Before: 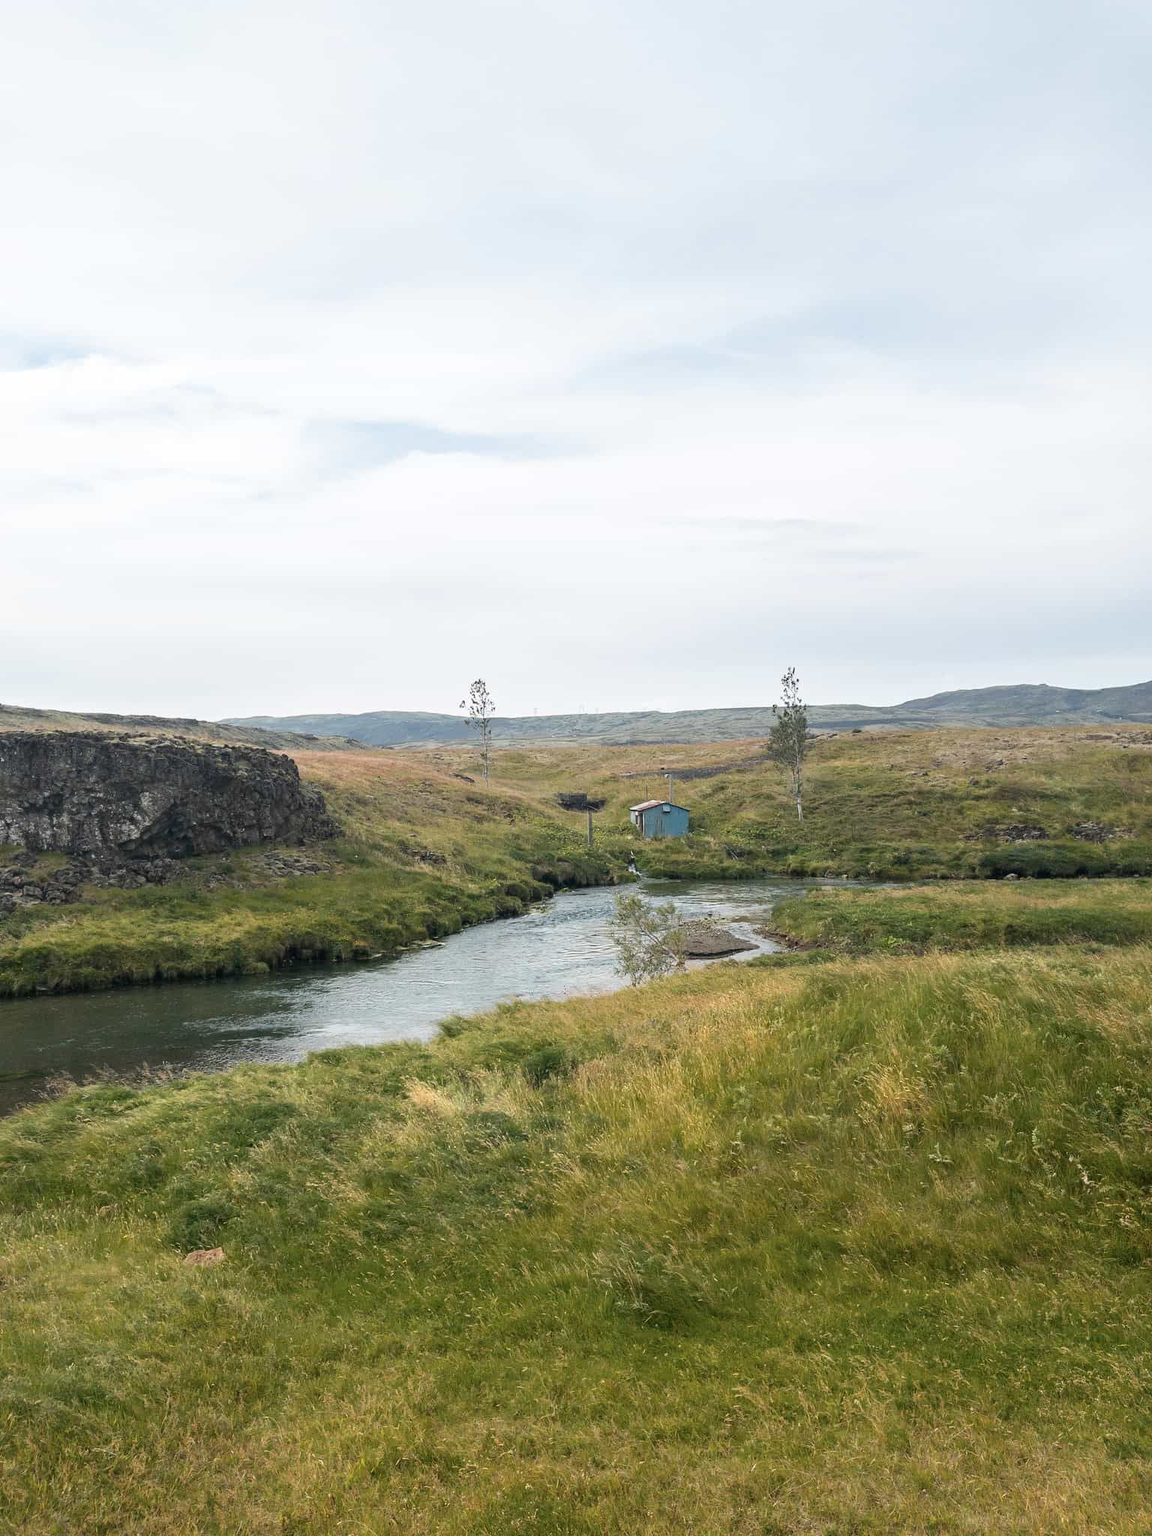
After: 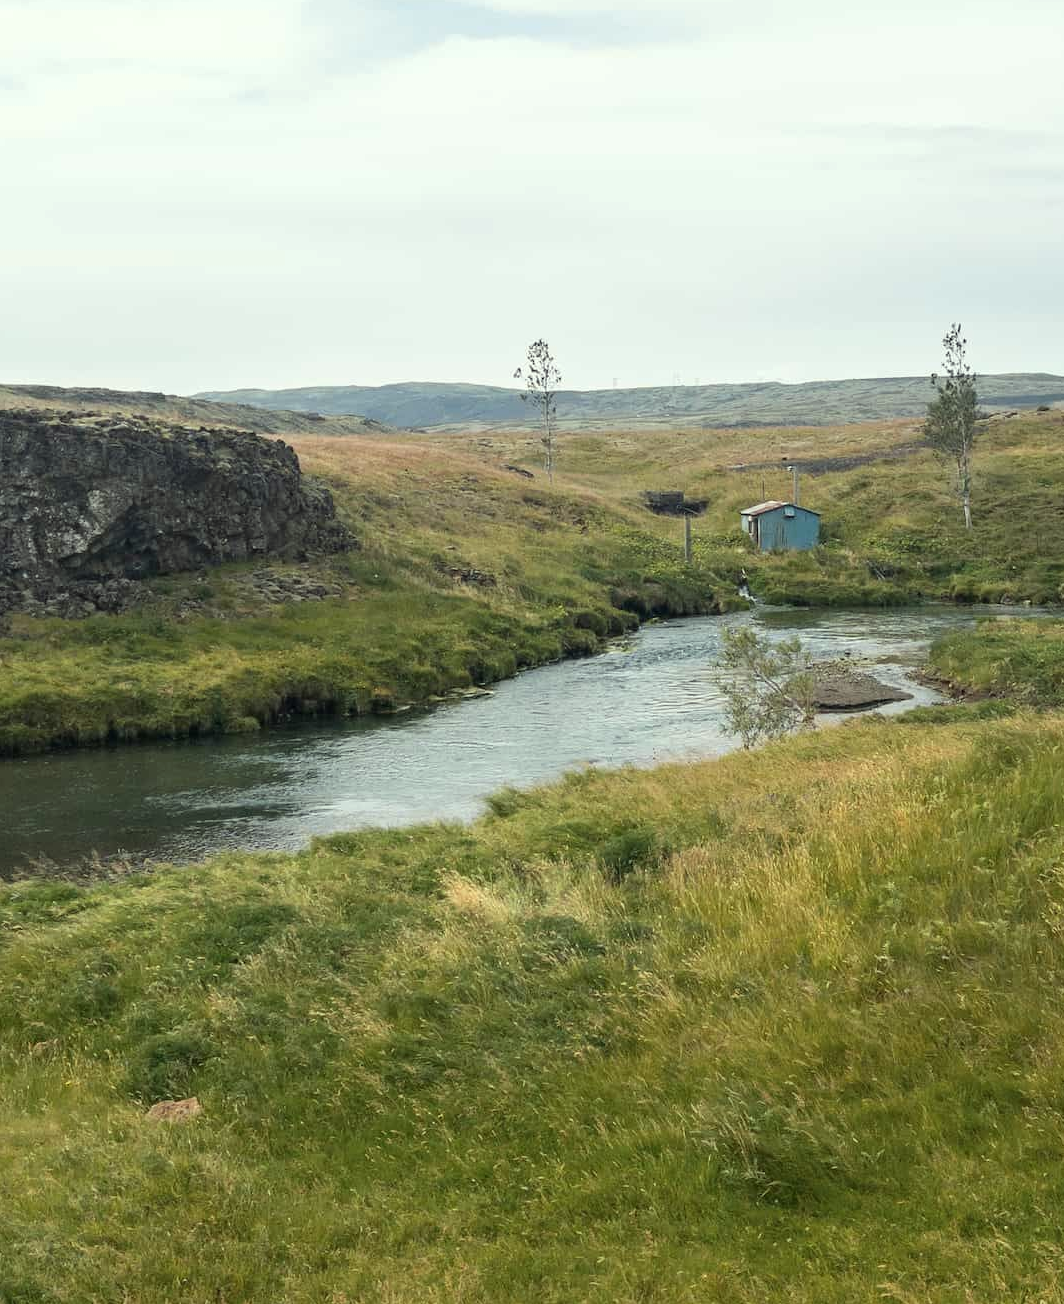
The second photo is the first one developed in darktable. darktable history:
crop: left 6.488%, top 27.668%, right 24.183%, bottom 8.656%
color correction: highlights a* -4.73, highlights b* 5.06, saturation 0.97
